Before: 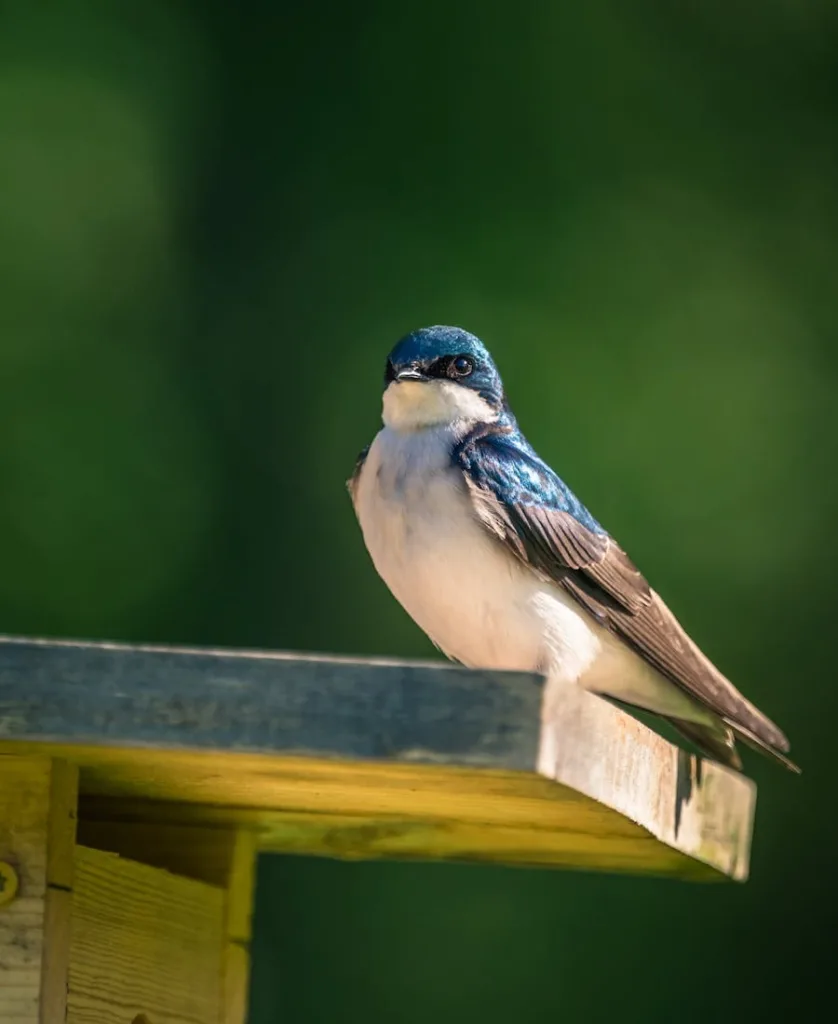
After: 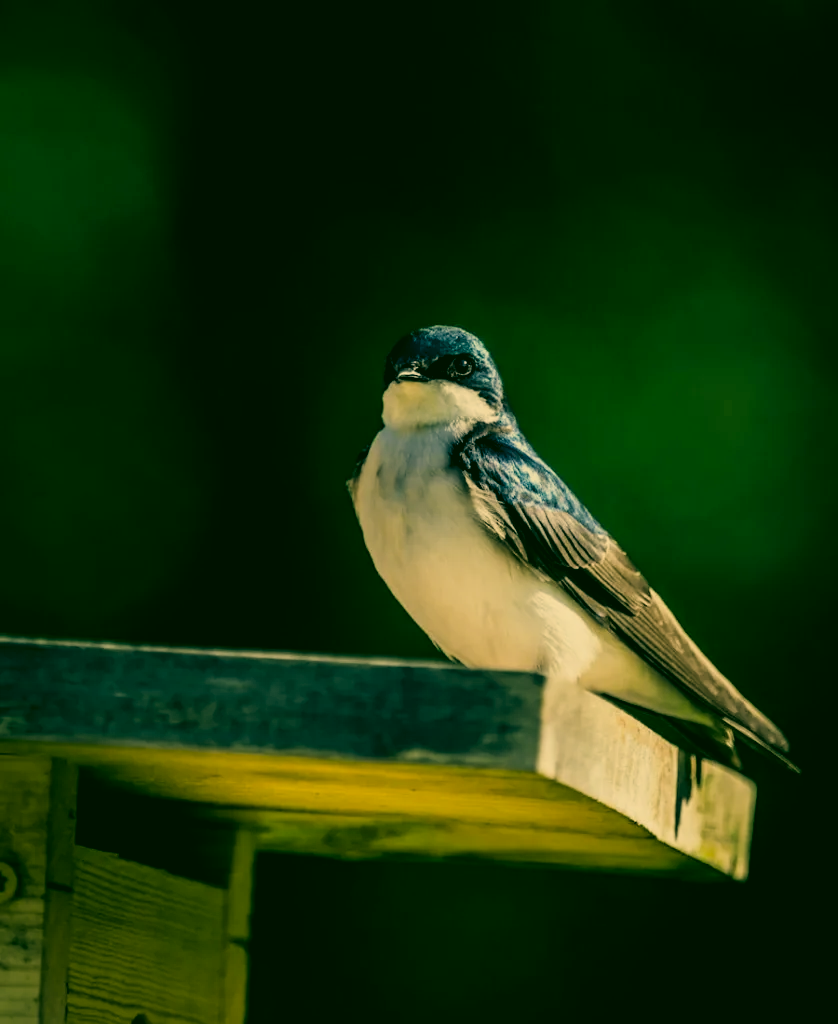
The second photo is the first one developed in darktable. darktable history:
color correction: highlights a* 5.62, highlights b* 33.57, shadows a* -25.86, shadows b* 4.02
levels: levels [0.029, 0.545, 0.971]
filmic rgb: black relative exposure -5 EV, hardness 2.88, contrast 1.2, highlights saturation mix -30%
